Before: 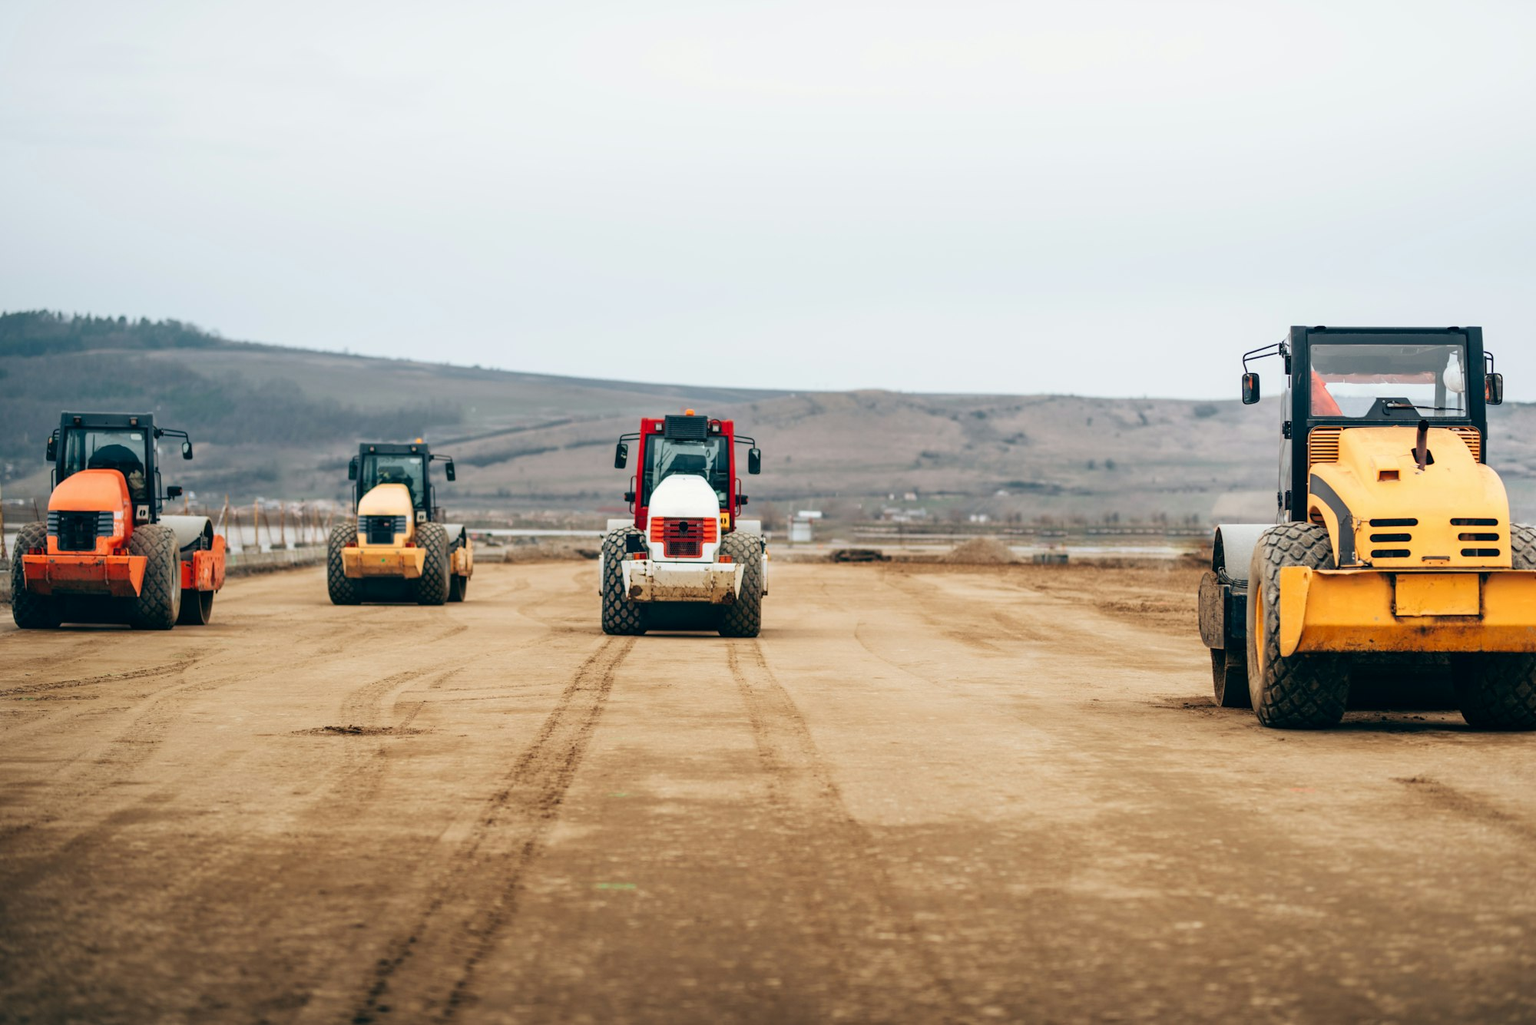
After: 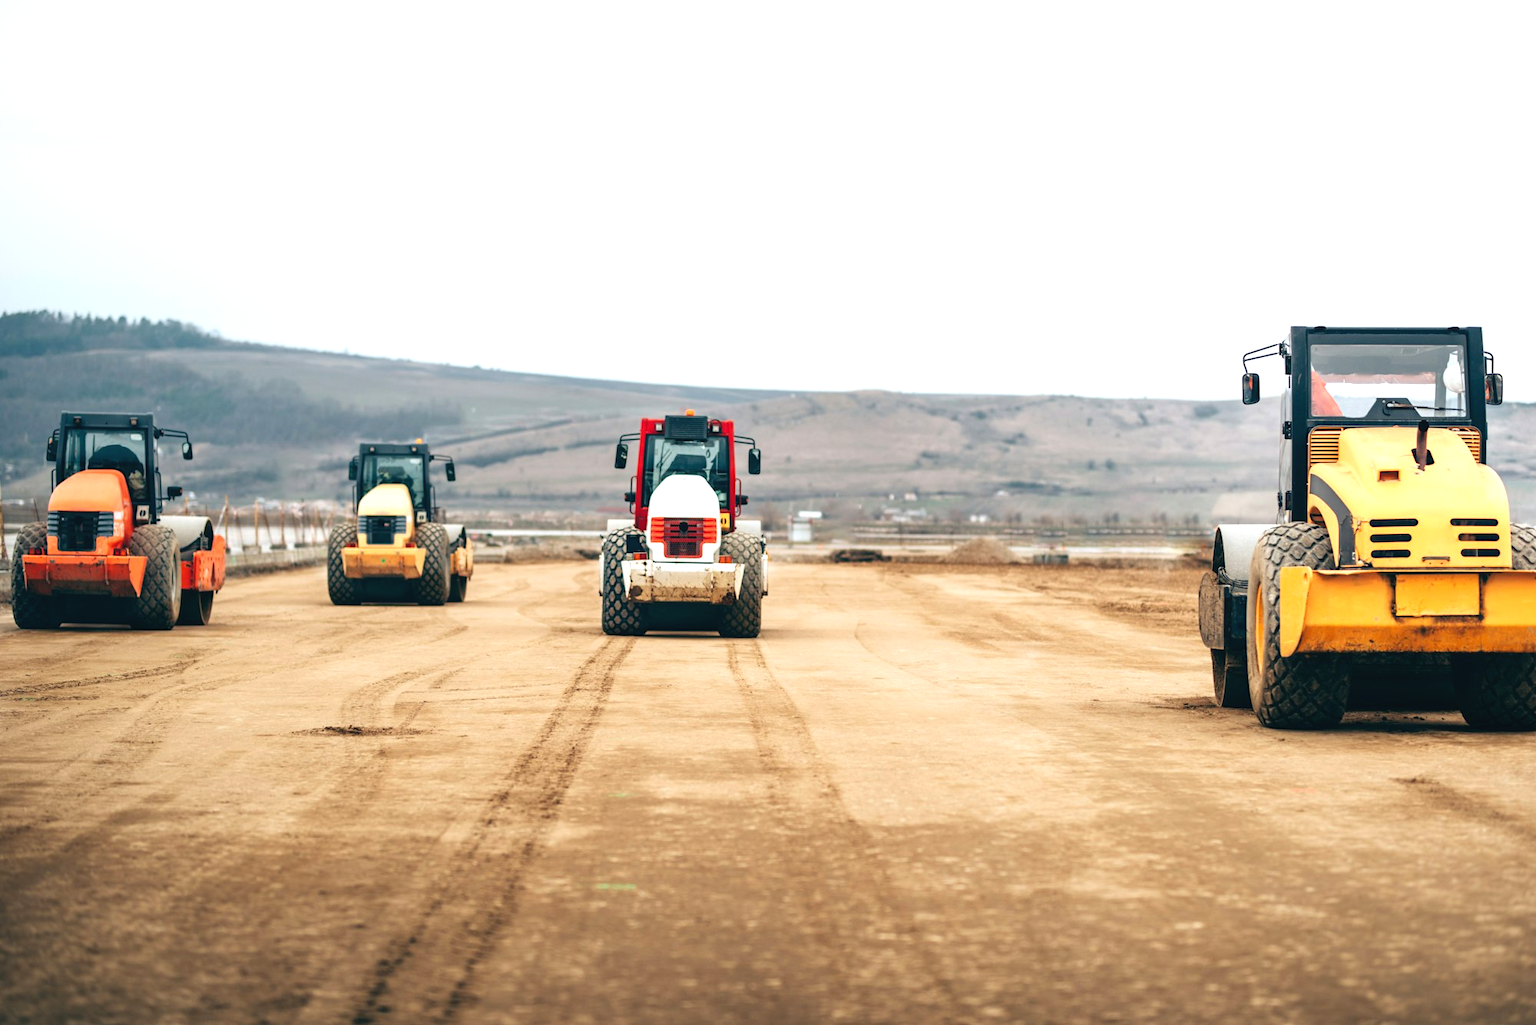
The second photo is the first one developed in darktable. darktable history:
exposure: black level correction -0.002, exposure 0.545 EV, compensate exposure bias true, compensate highlight preservation false
